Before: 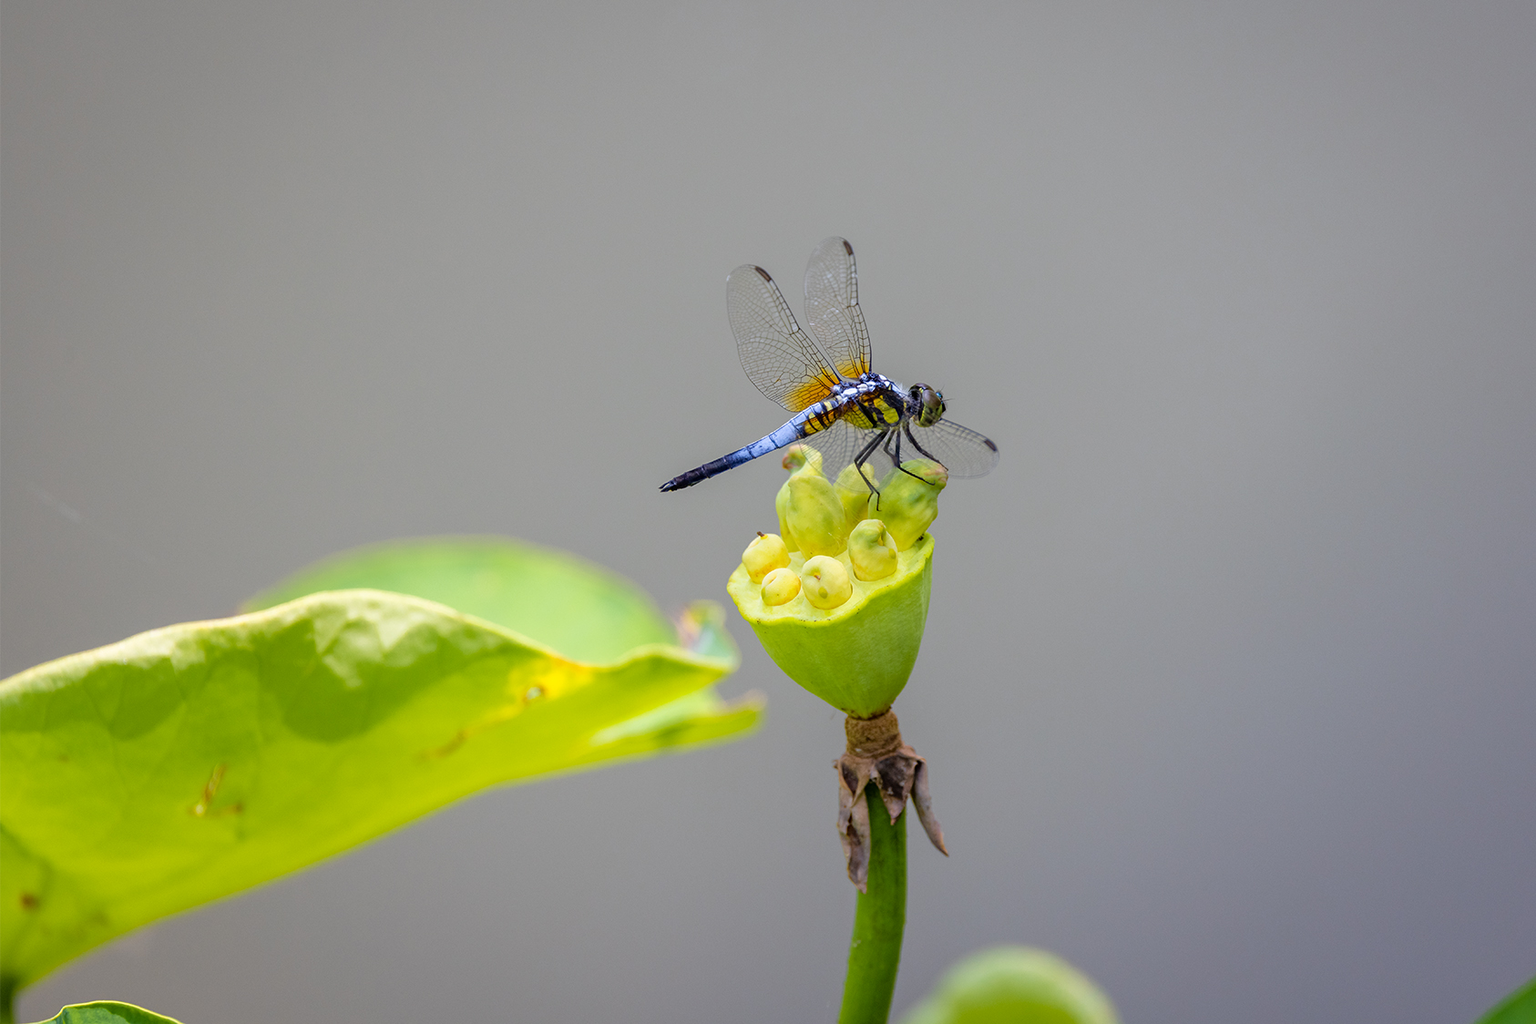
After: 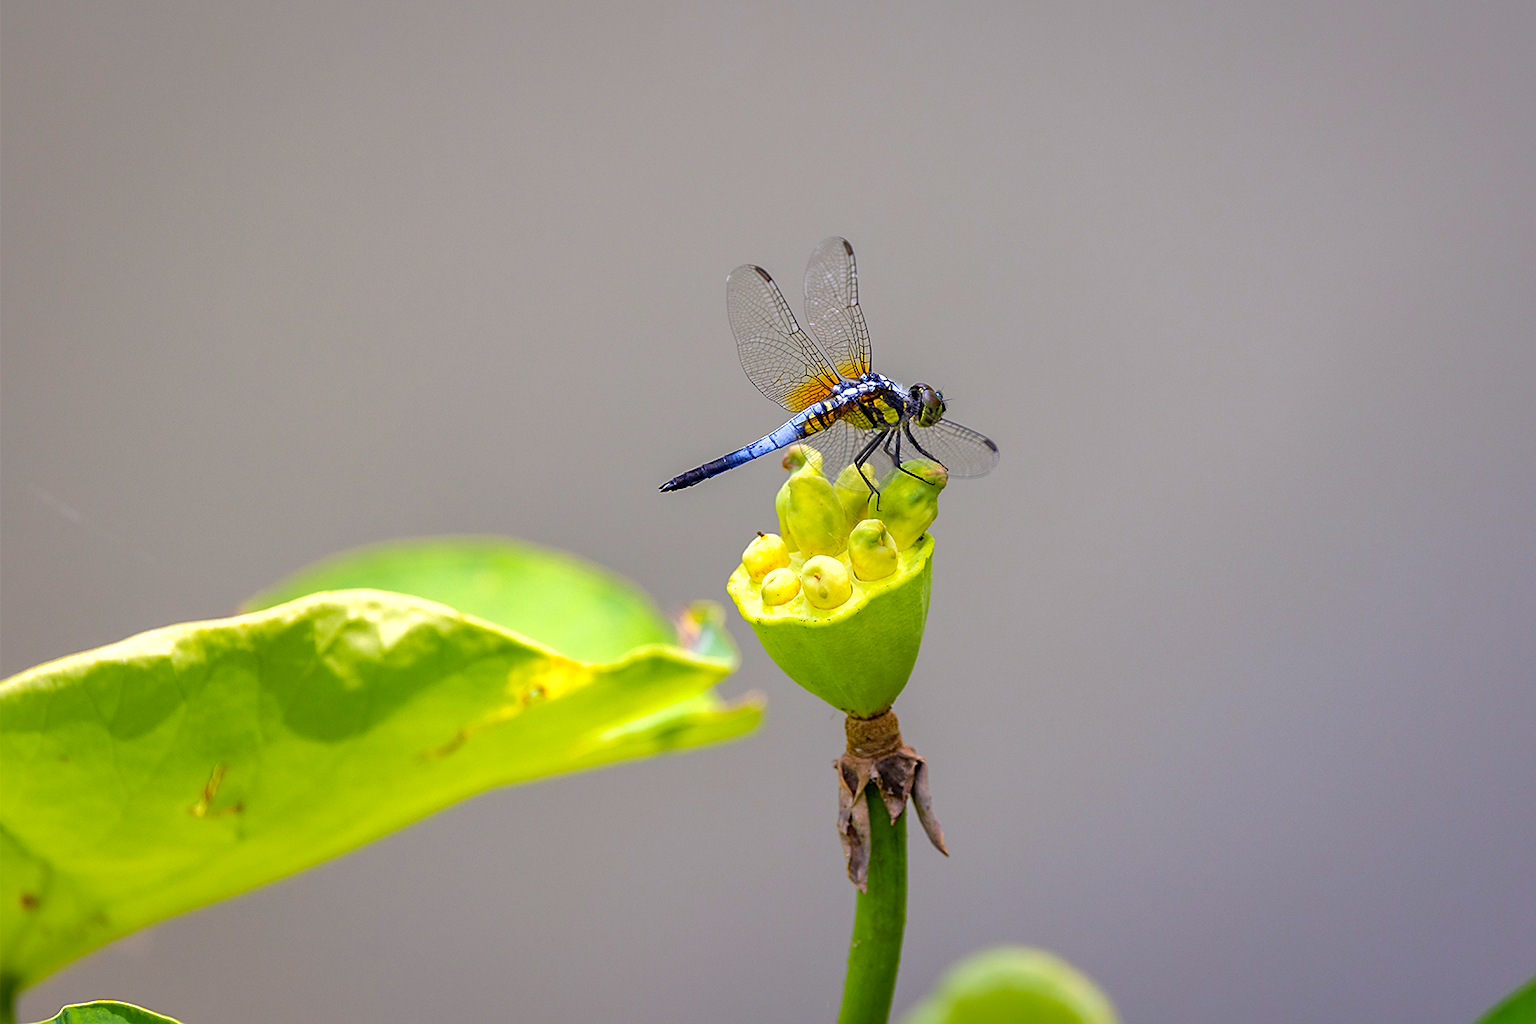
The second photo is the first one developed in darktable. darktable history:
sharpen: radius 1.864, amount 0.398, threshold 1.271
shadows and highlights: on, module defaults
color correction: highlights a* 3.22, highlights b* 1.93, saturation 1.19
tone equalizer: -8 EV -0.417 EV, -7 EV -0.389 EV, -6 EV -0.333 EV, -5 EV -0.222 EV, -3 EV 0.222 EV, -2 EV 0.333 EV, -1 EV 0.389 EV, +0 EV 0.417 EV, edges refinement/feathering 500, mask exposure compensation -1.57 EV, preserve details no
